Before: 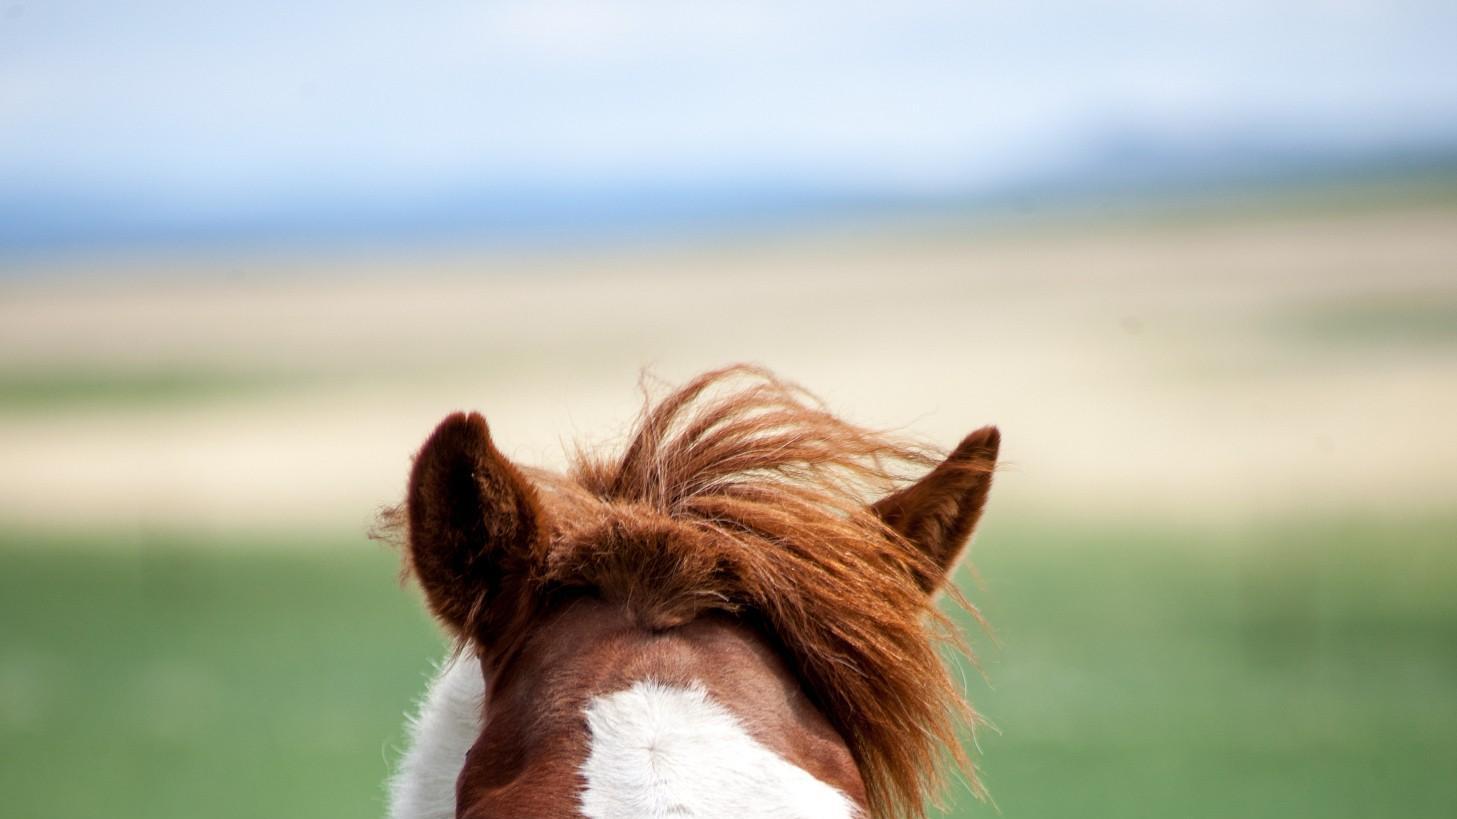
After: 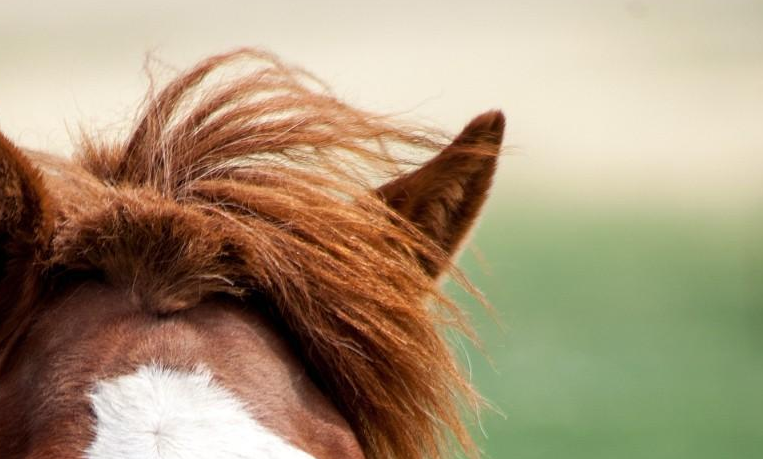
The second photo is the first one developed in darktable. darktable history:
crop: left 34.018%, top 38.588%, right 13.591%, bottom 5.251%
